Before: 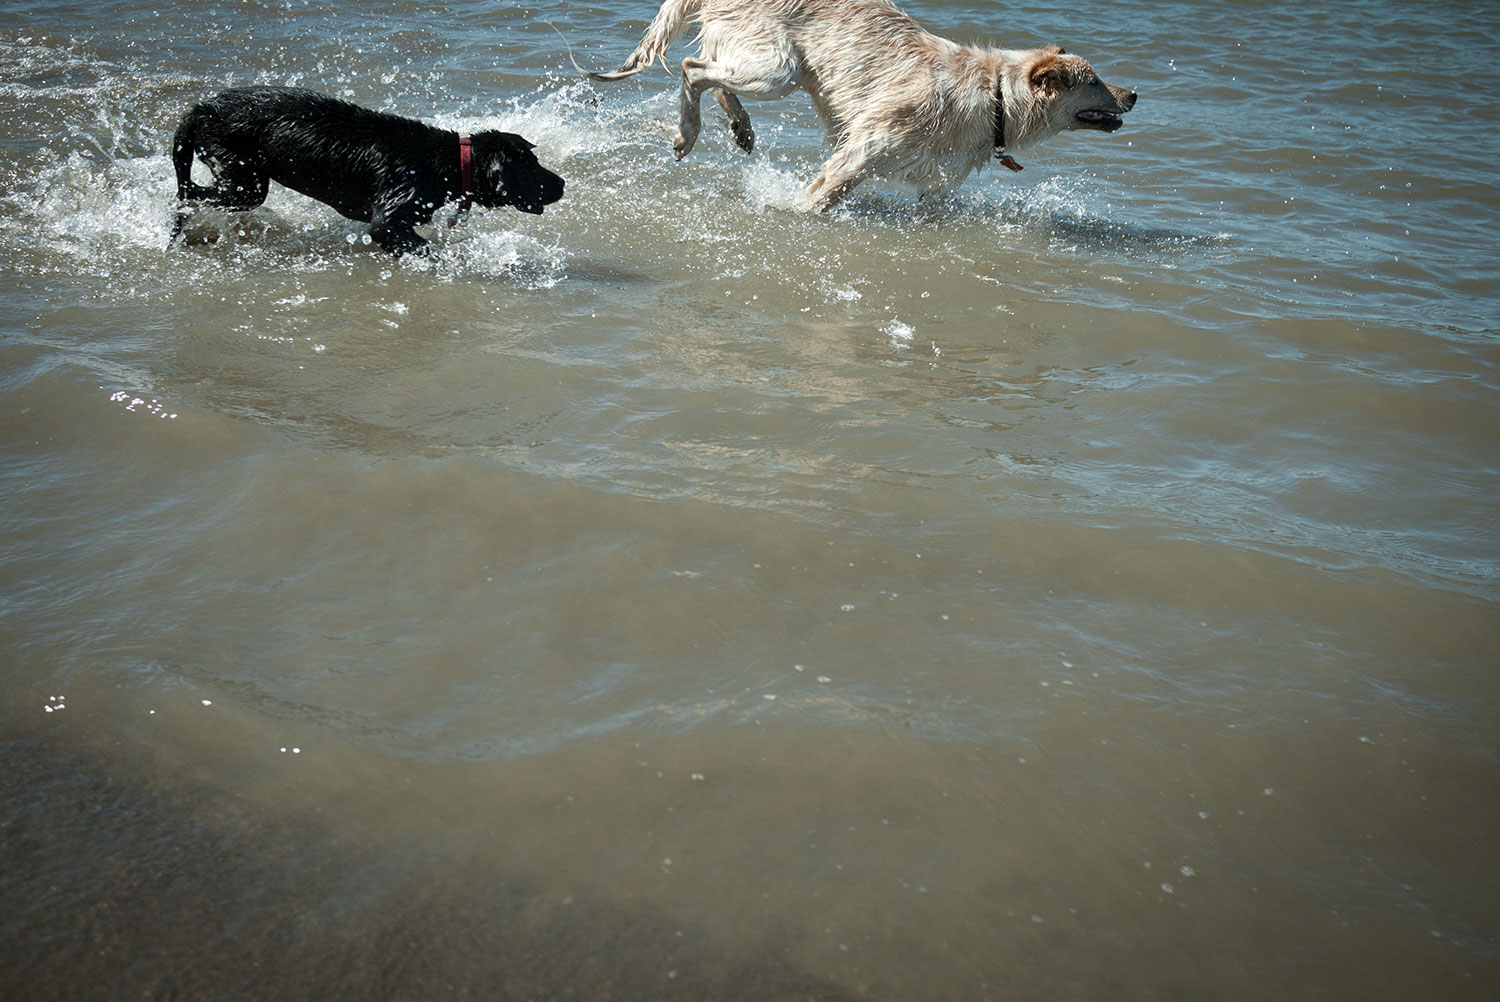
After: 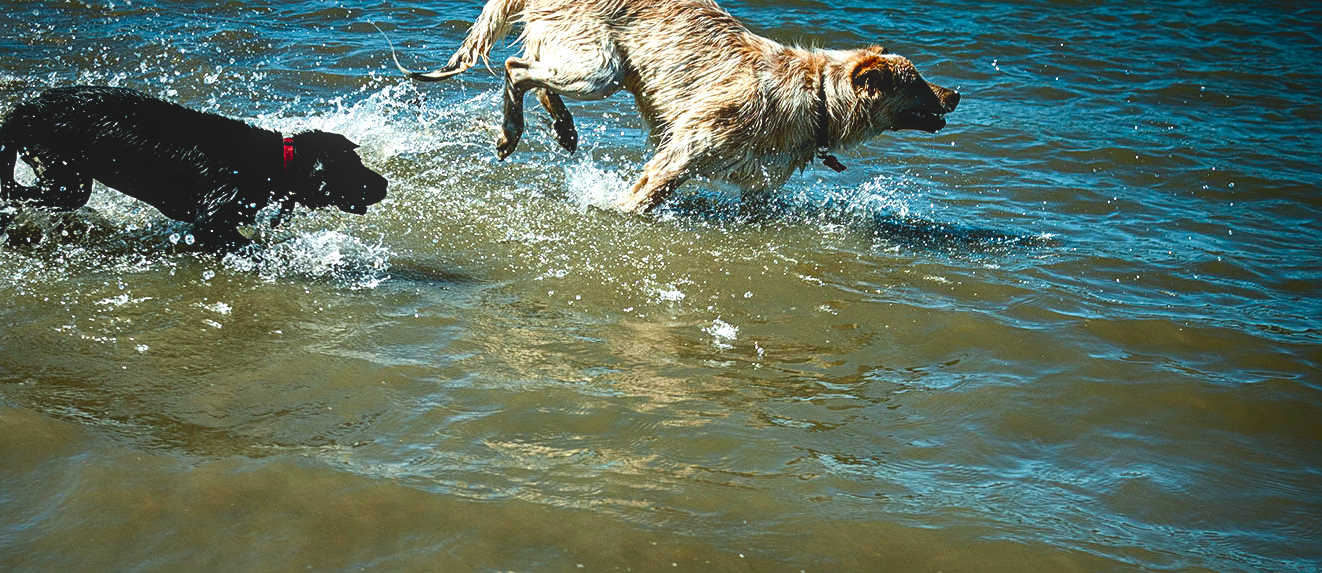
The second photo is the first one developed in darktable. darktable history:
base curve: curves: ch0 [(0, 0.02) (0.083, 0.036) (1, 1)], preserve colors none
local contrast: on, module defaults
crop and rotate: left 11.812%, bottom 42.776%
sharpen: radius 2.529, amount 0.323
exposure: exposure 0.3 EV, compensate highlight preservation false
contrast brightness saturation: contrast 0.13, brightness -0.05, saturation 0.16
velvia: strength 32%, mid-tones bias 0.2
